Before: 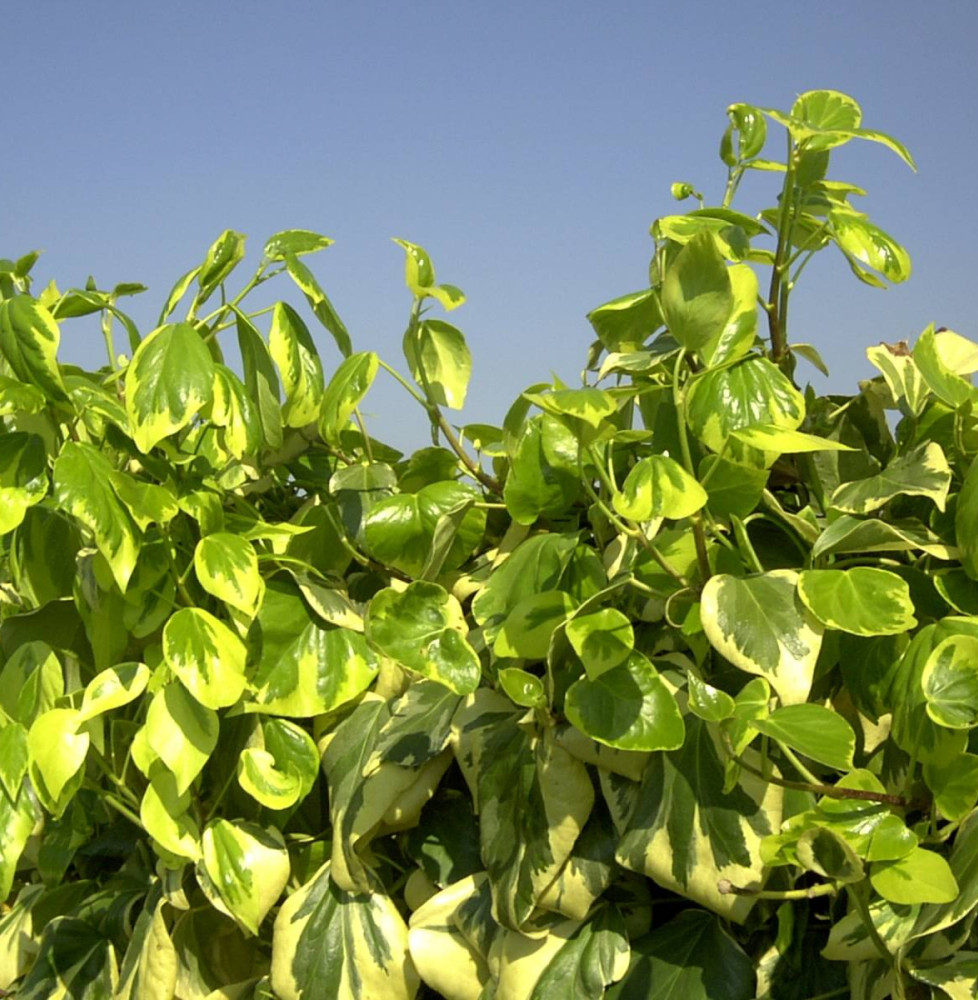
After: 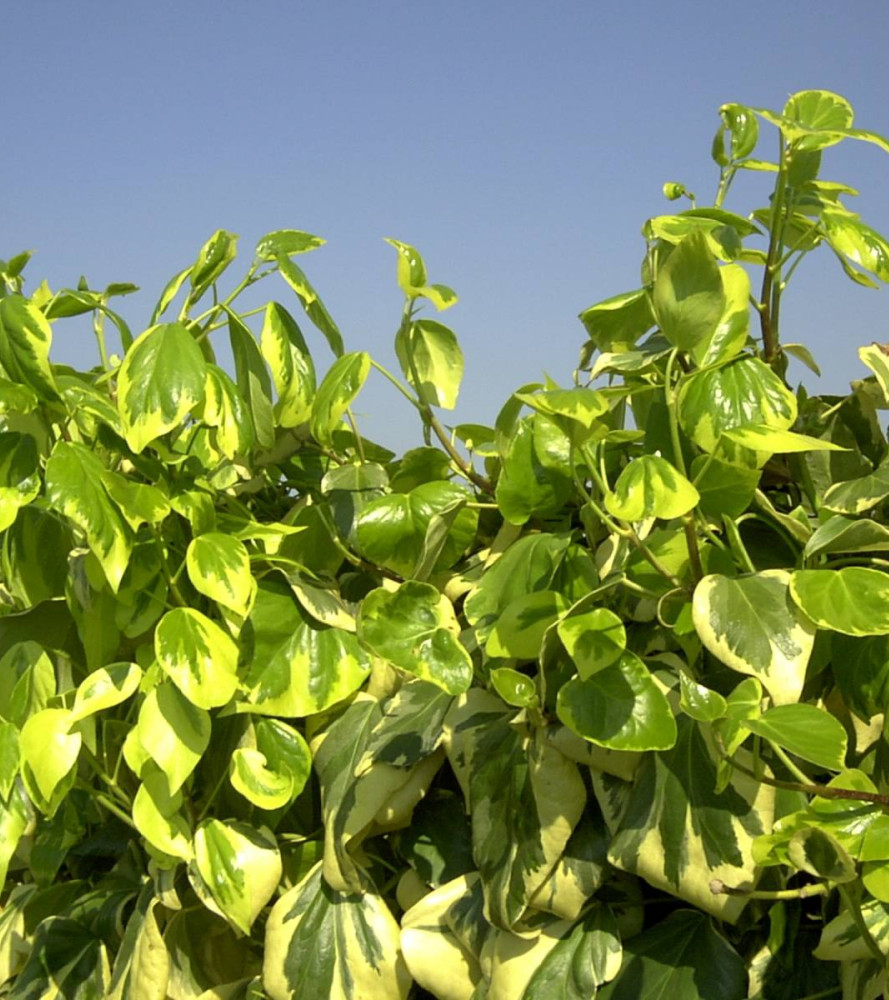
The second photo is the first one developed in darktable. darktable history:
crop and rotate: left 0.899%, right 8.147%
